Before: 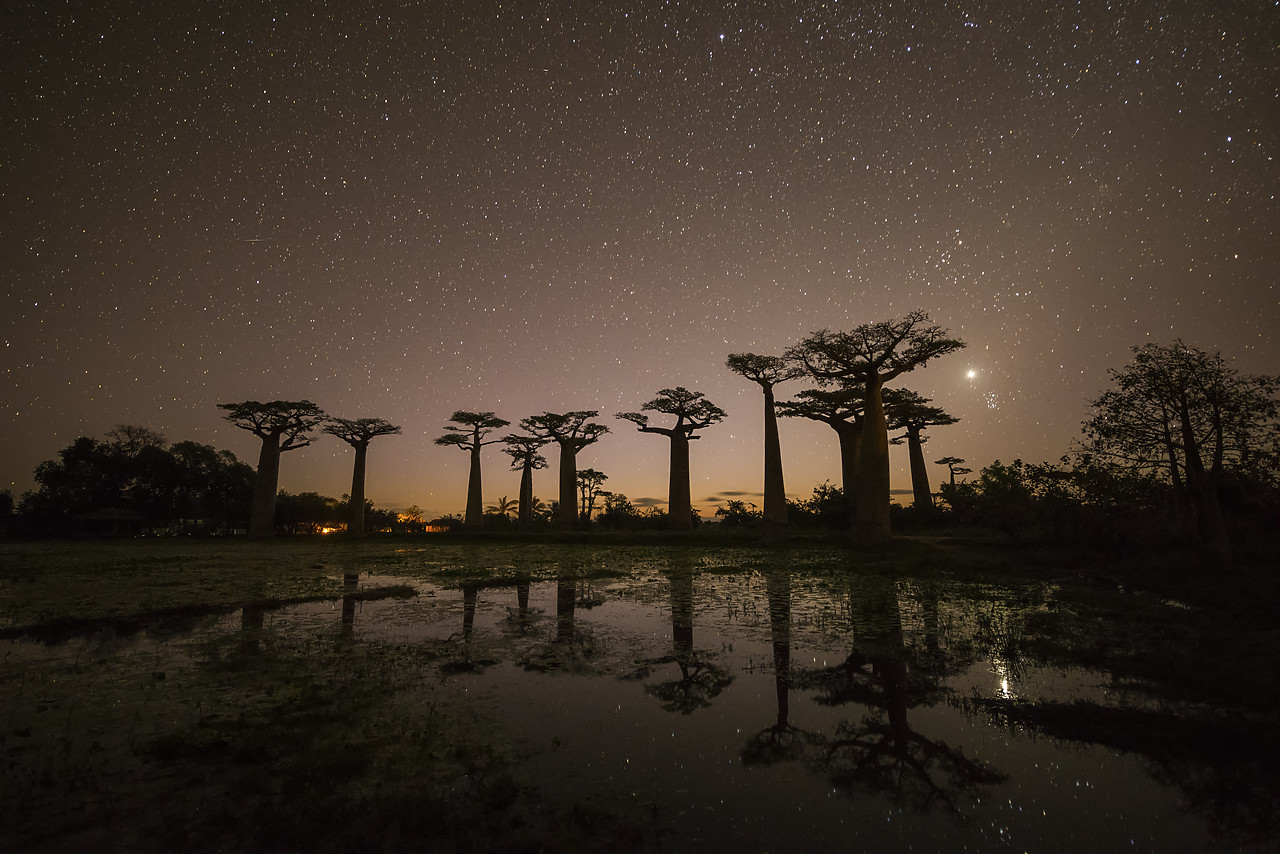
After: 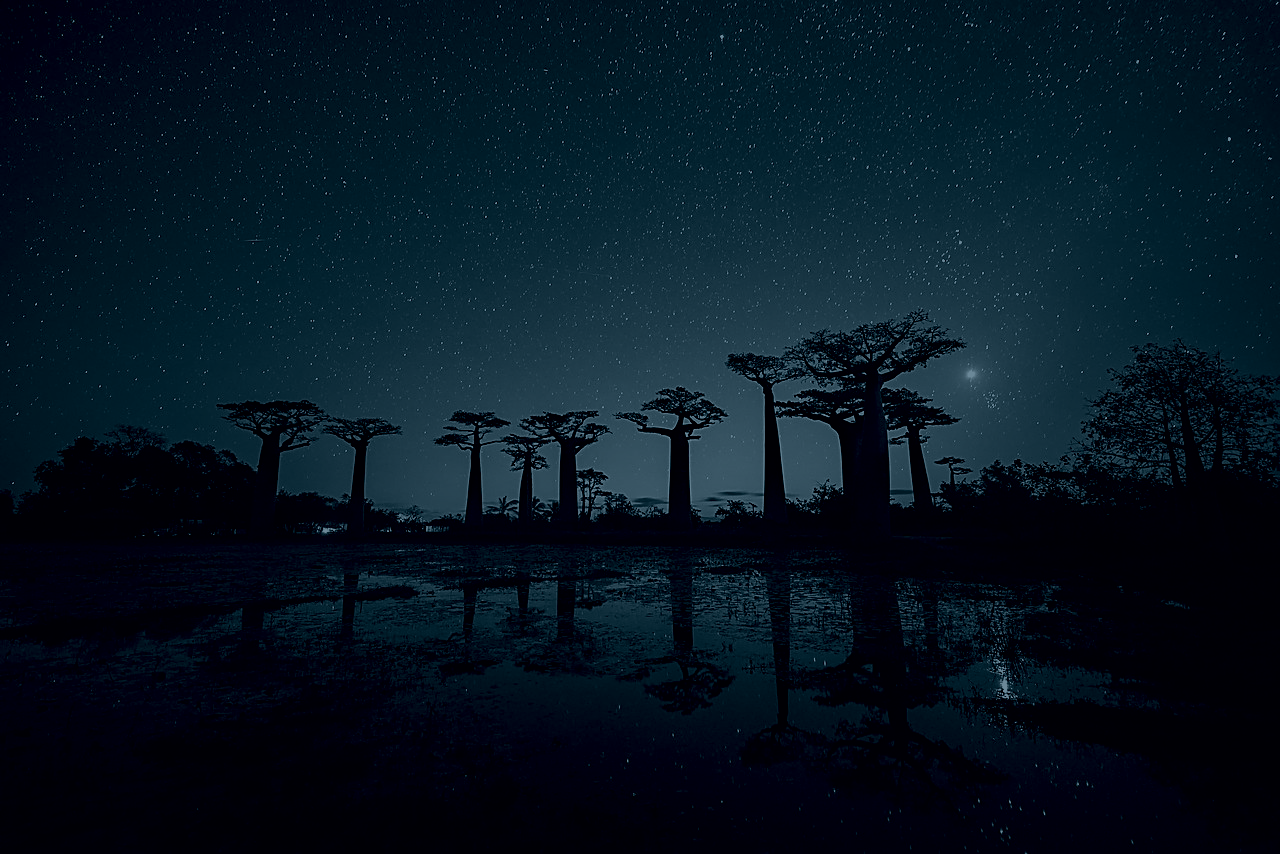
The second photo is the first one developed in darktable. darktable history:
sharpen: on, module defaults
velvia: strength 45%
colorize: hue 194.4°, saturation 29%, source mix 61.75%, lightness 3.98%, version 1
haze removal: compatibility mode true, adaptive false
